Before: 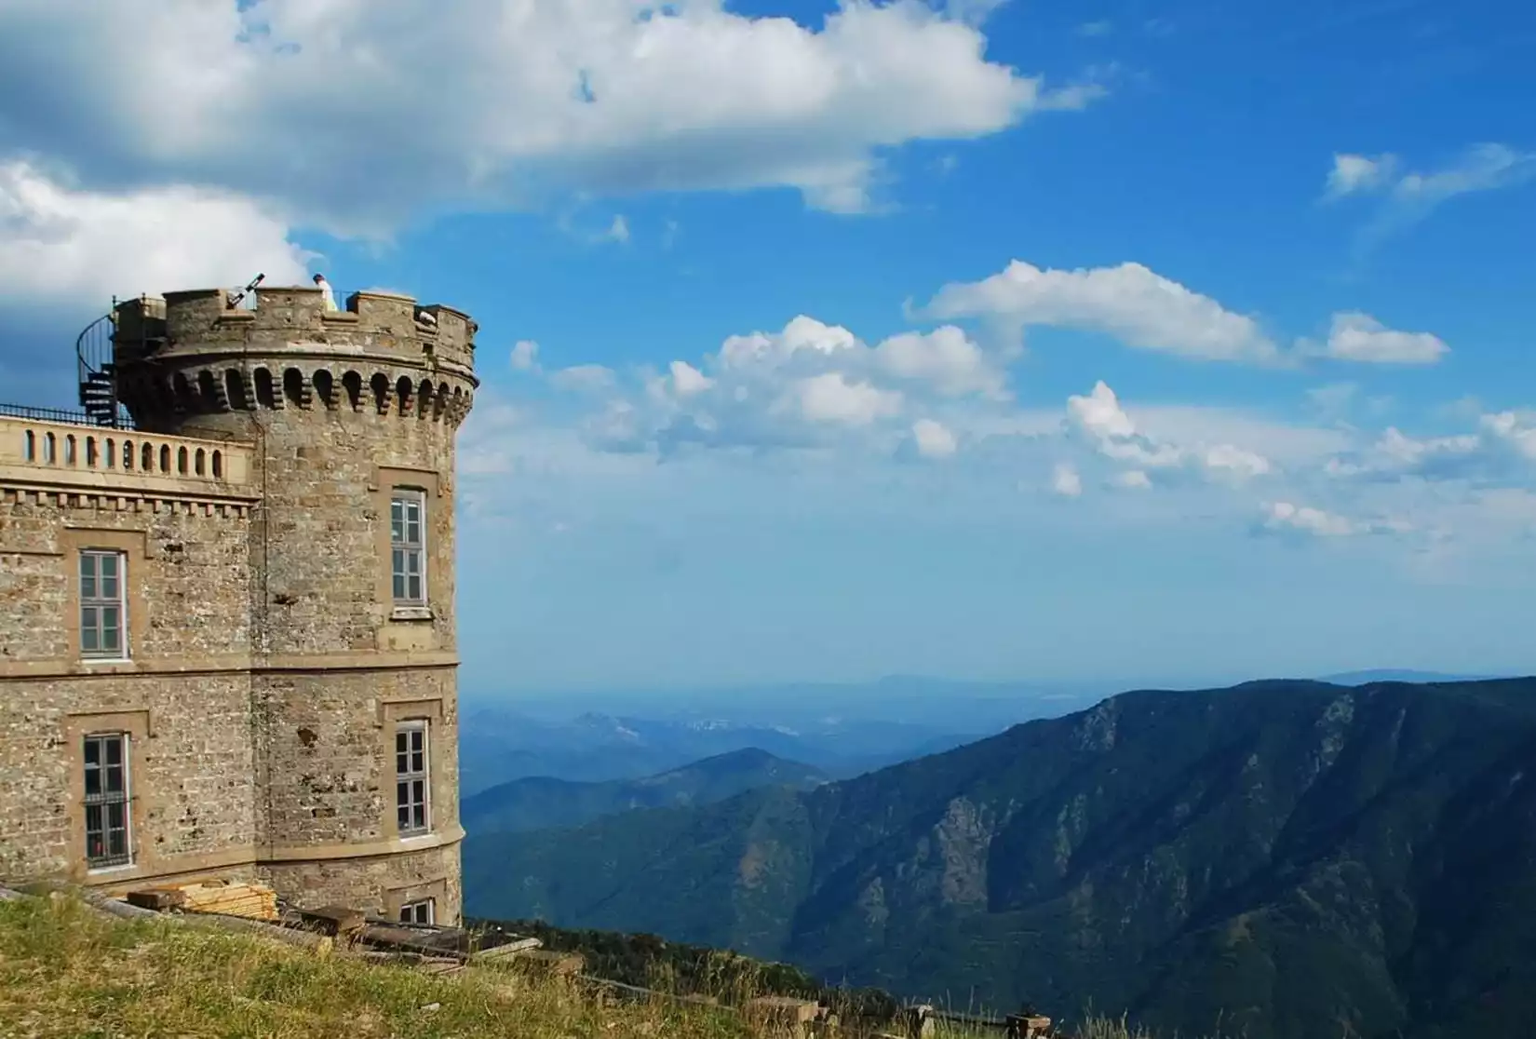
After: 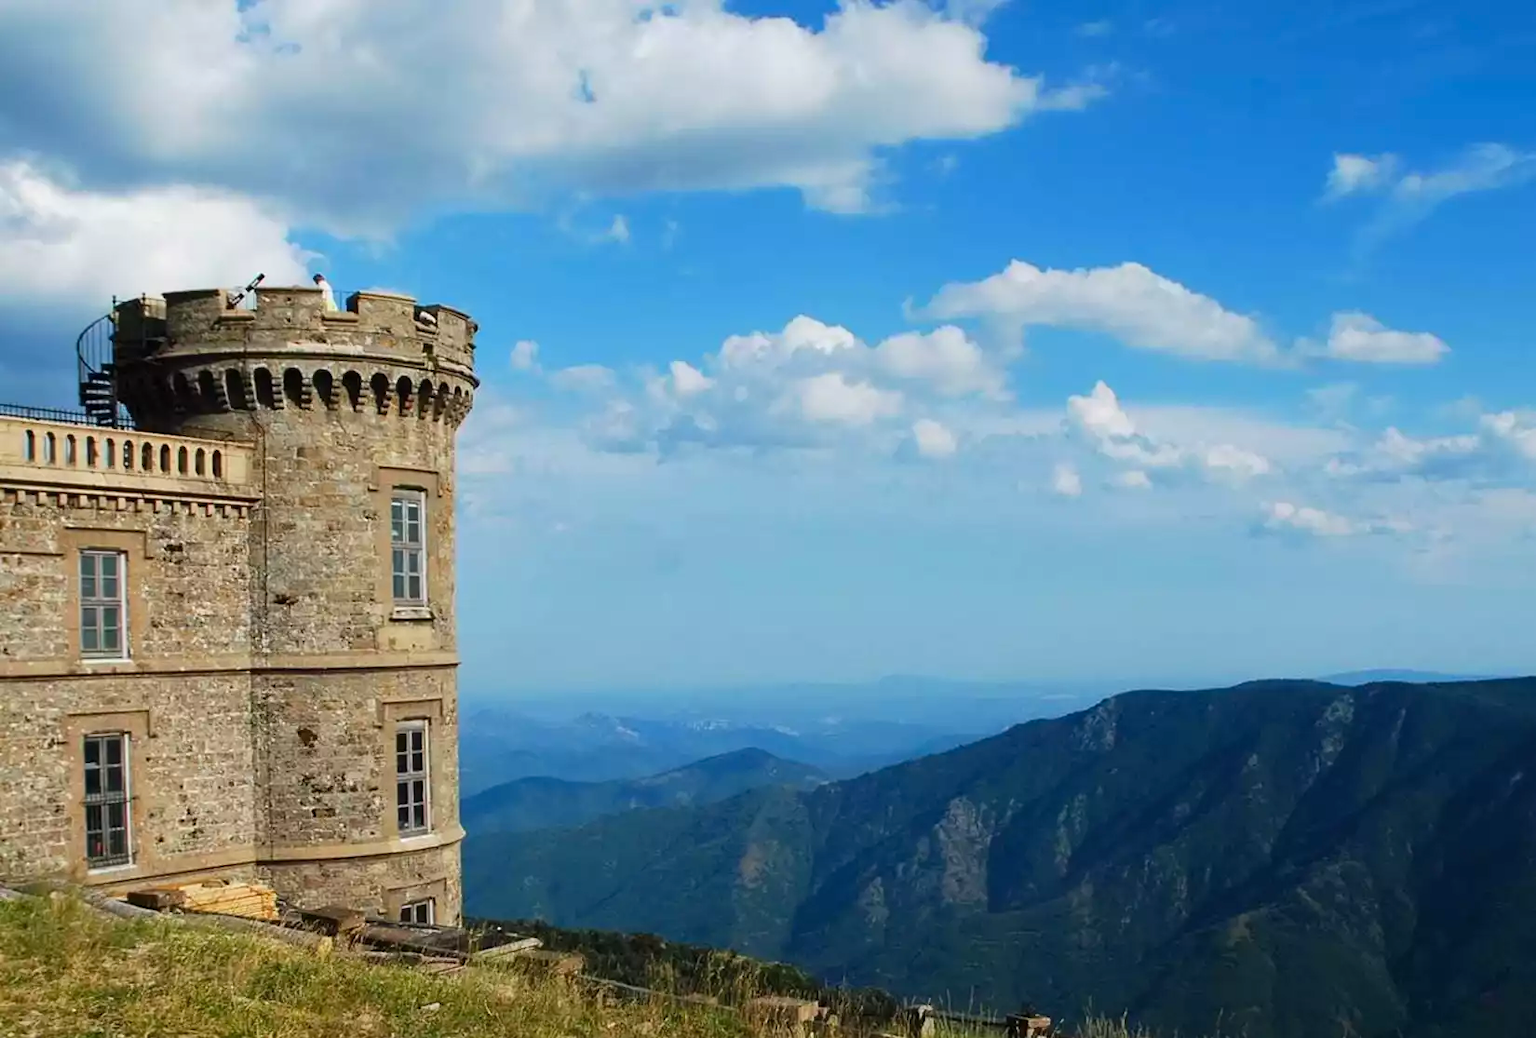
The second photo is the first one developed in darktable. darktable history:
contrast brightness saturation: contrast 0.104, brightness 0.026, saturation 0.092
